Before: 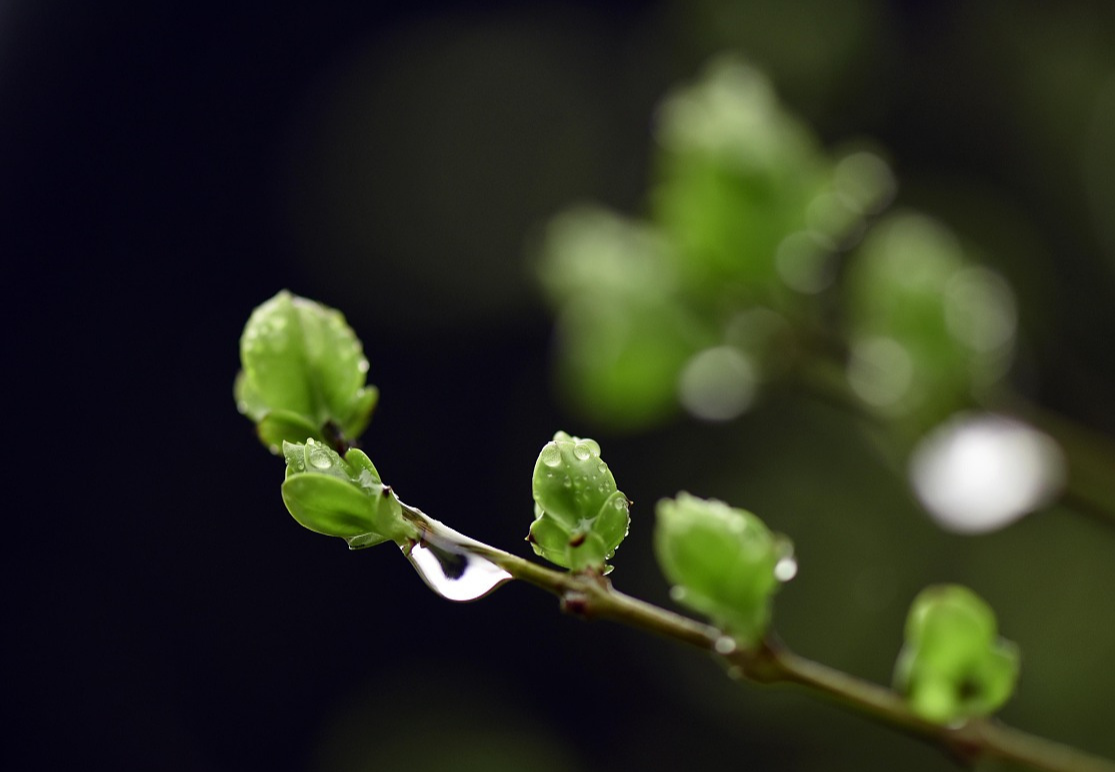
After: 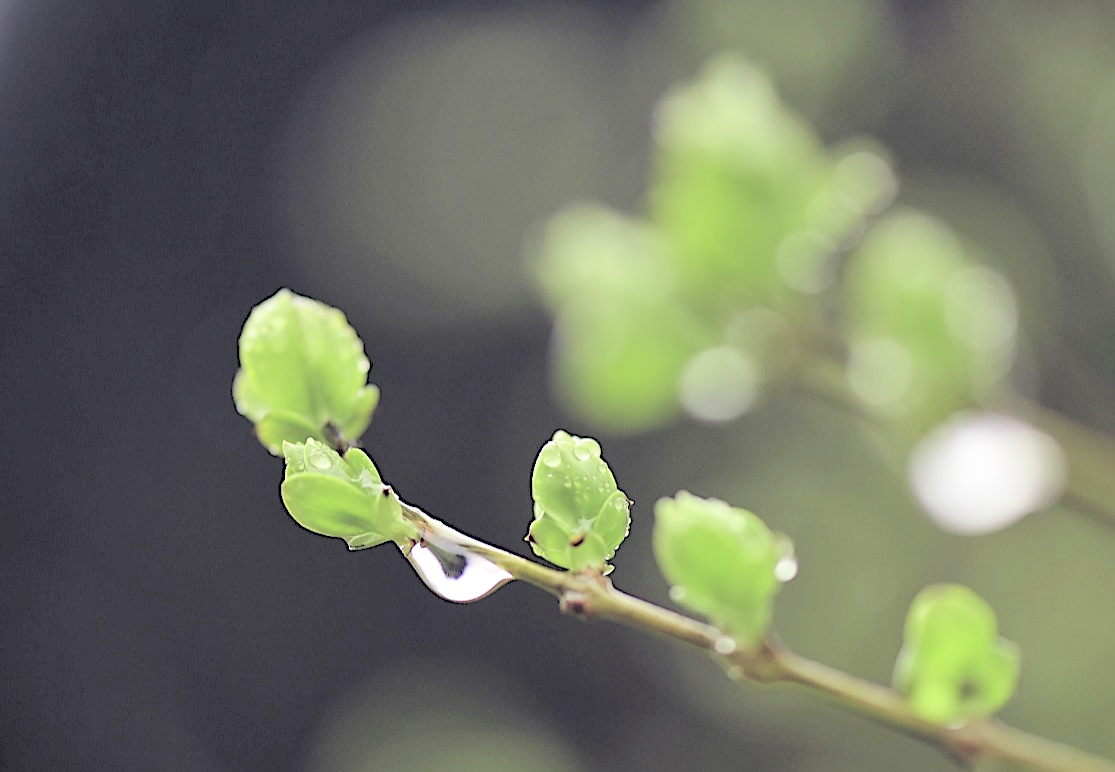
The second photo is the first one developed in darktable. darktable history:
contrast brightness saturation: brightness 1
sharpen: on, module defaults
